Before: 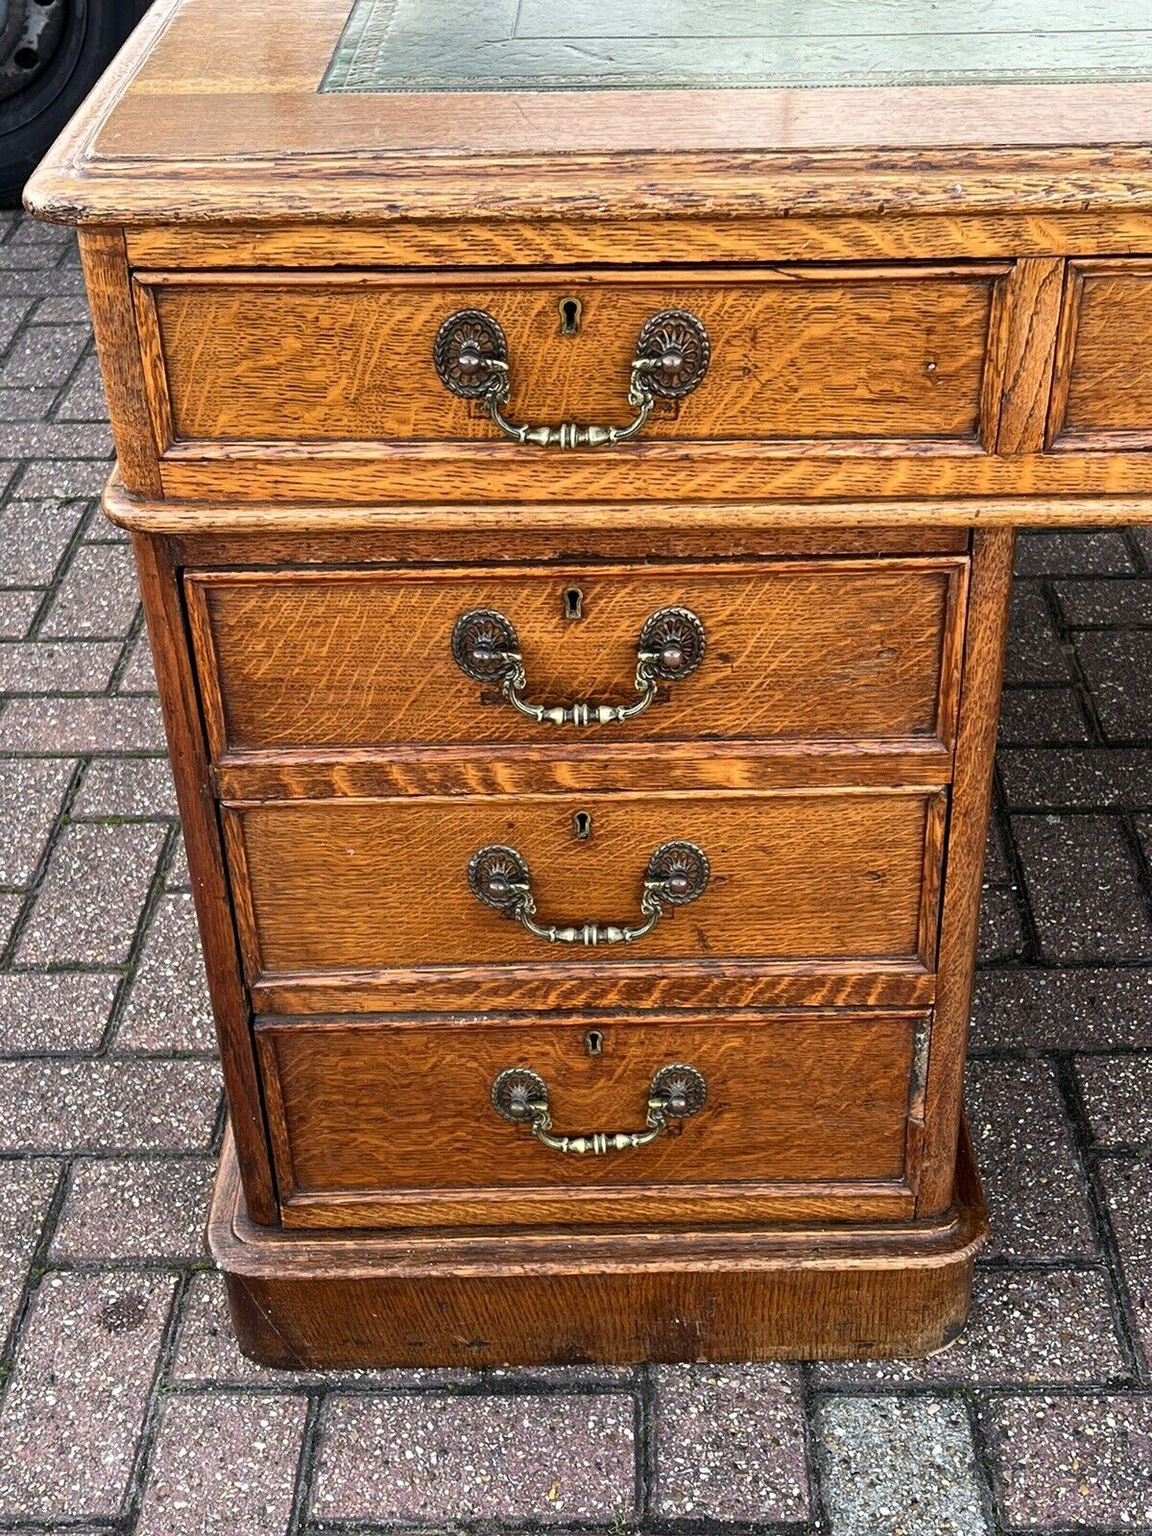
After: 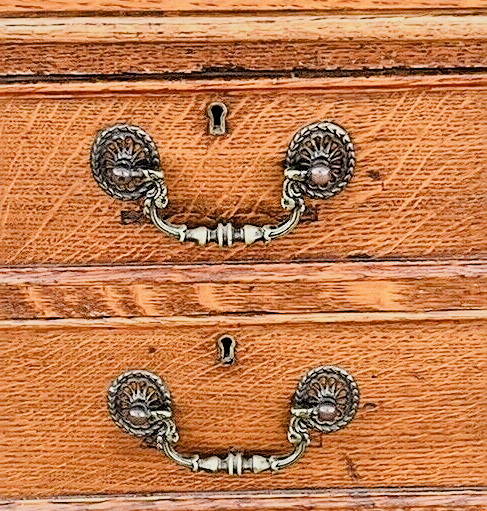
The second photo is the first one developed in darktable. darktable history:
exposure: black level correction 0, exposure 1.199 EV, compensate highlight preservation false
sharpen: on, module defaults
filmic rgb: black relative exposure -6.2 EV, white relative exposure 6.96 EV, threshold 5.96 EV, hardness 2.25, enable highlight reconstruction true
crop: left 31.702%, top 31.91%, right 27.645%, bottom 36.132%
